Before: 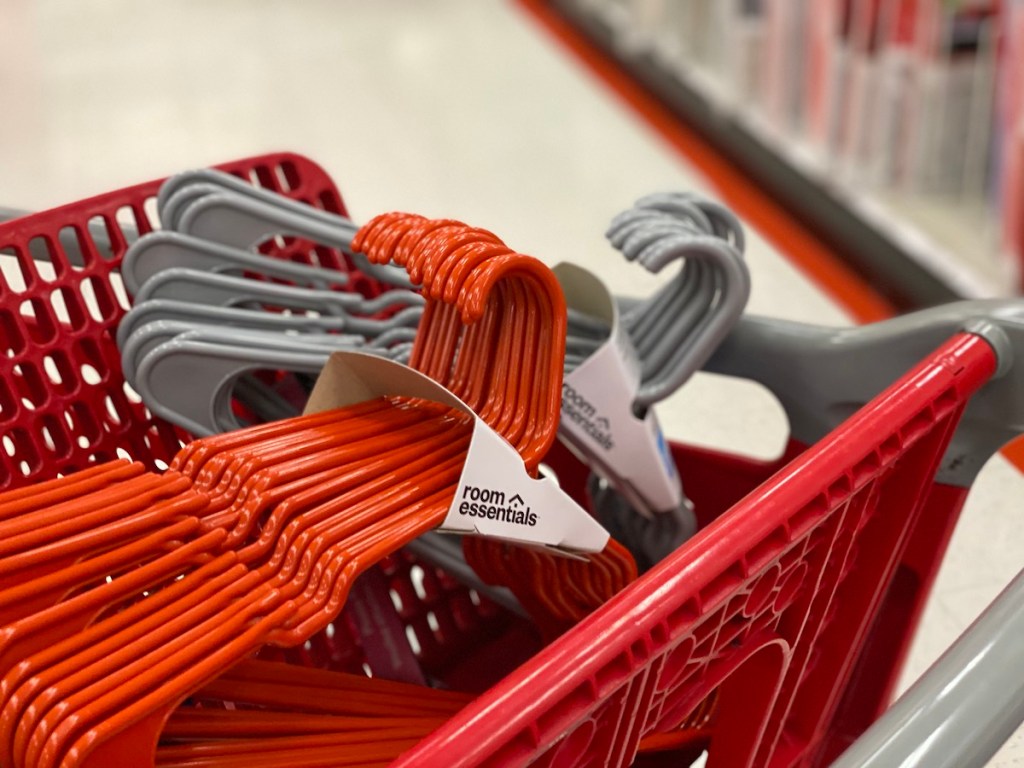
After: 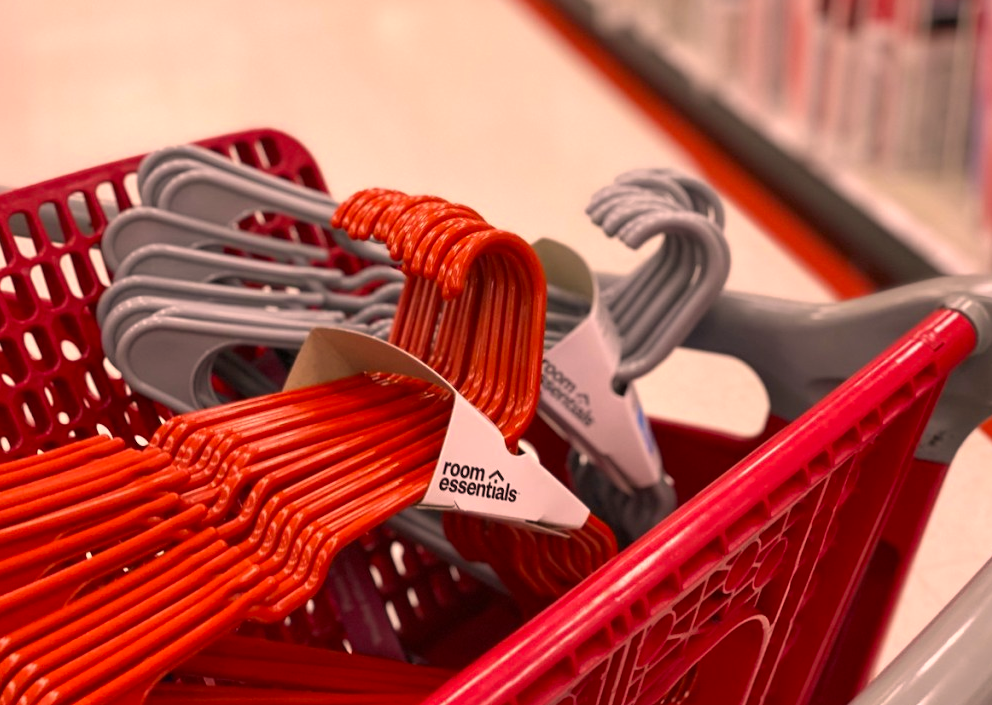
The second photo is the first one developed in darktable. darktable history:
crop: left 1.964%, top 3.251%, right 1.122%, bottom 4.933%
color correction: highlights a* 21.88, highlights b* 22.25
color calibration: illuminant as shot in camera, x 0.358, y 0.373, temperature 4628.91 K
